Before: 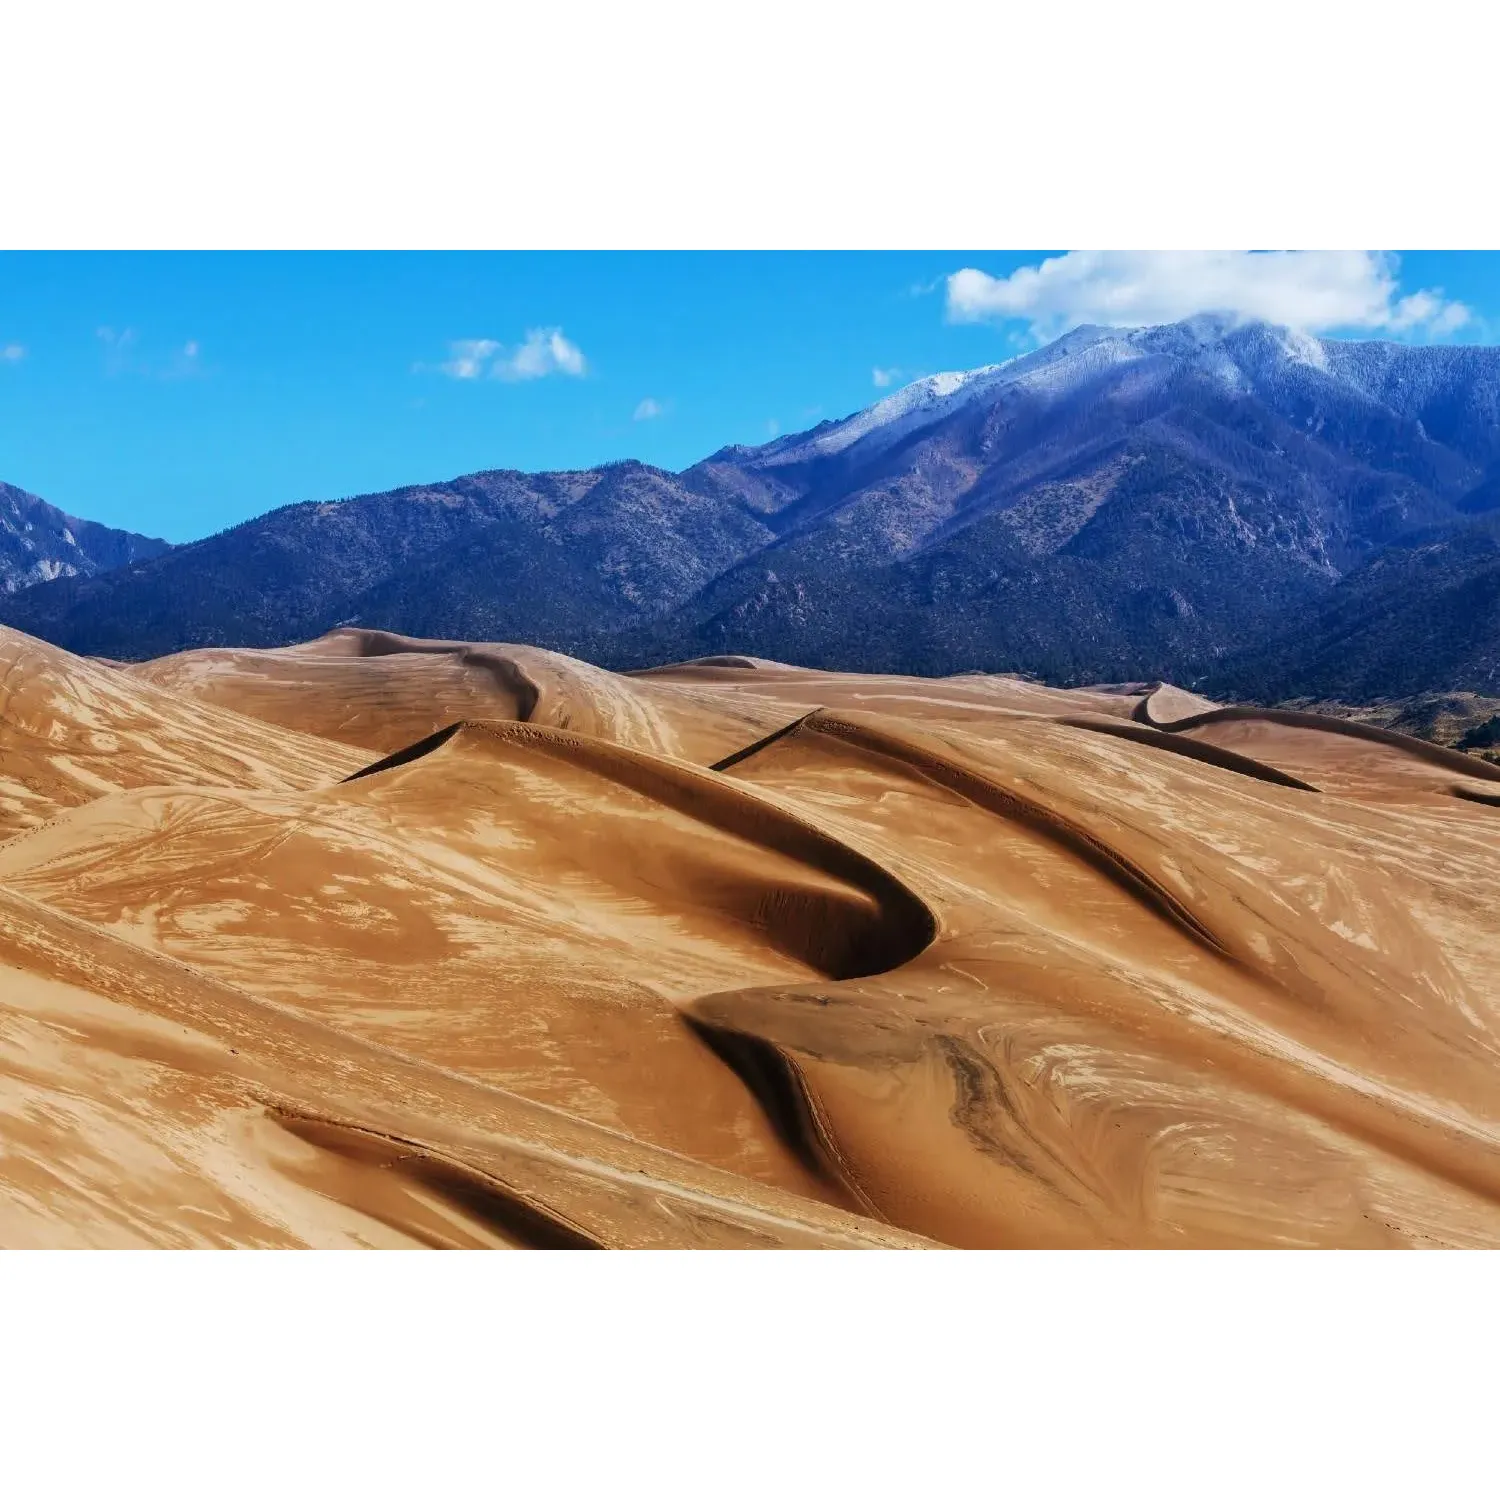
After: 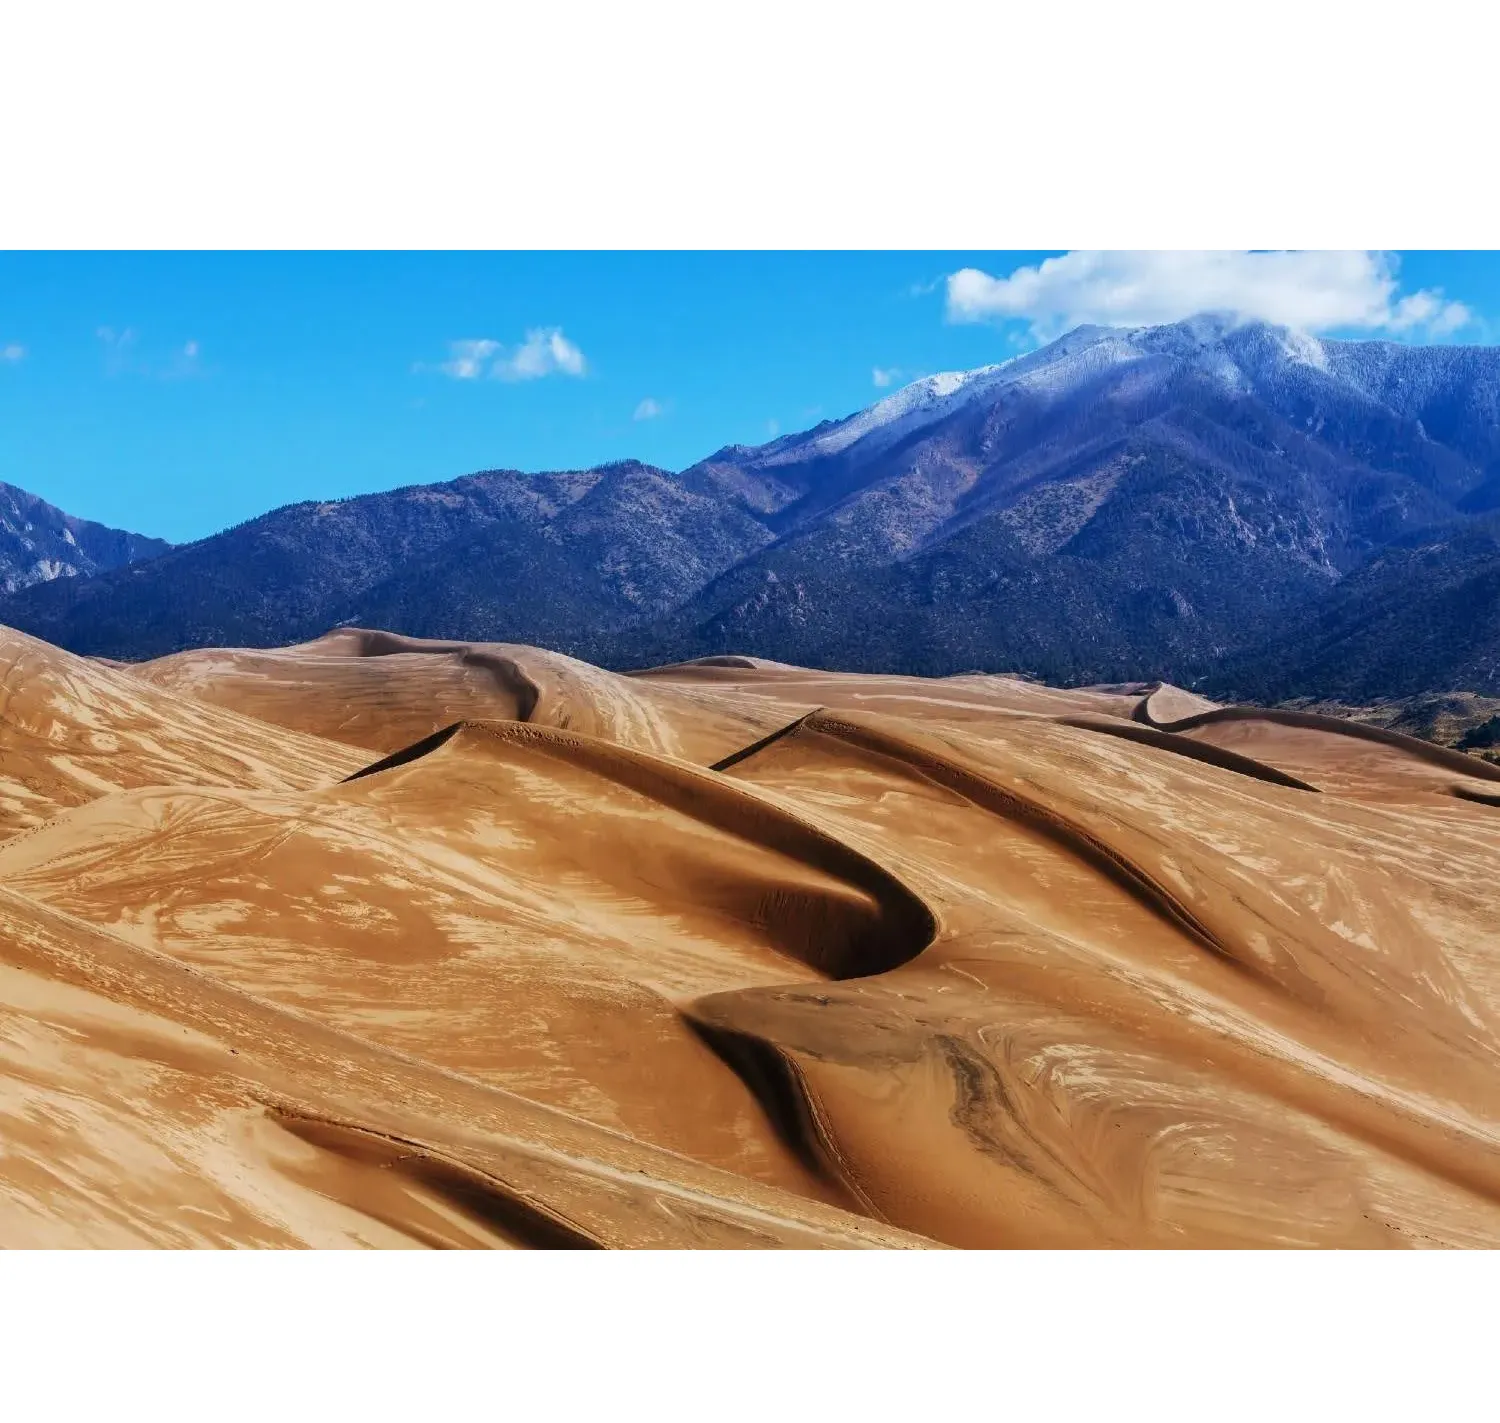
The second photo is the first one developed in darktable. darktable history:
crop and rotate: top 0.007%, bottom 5.106%
